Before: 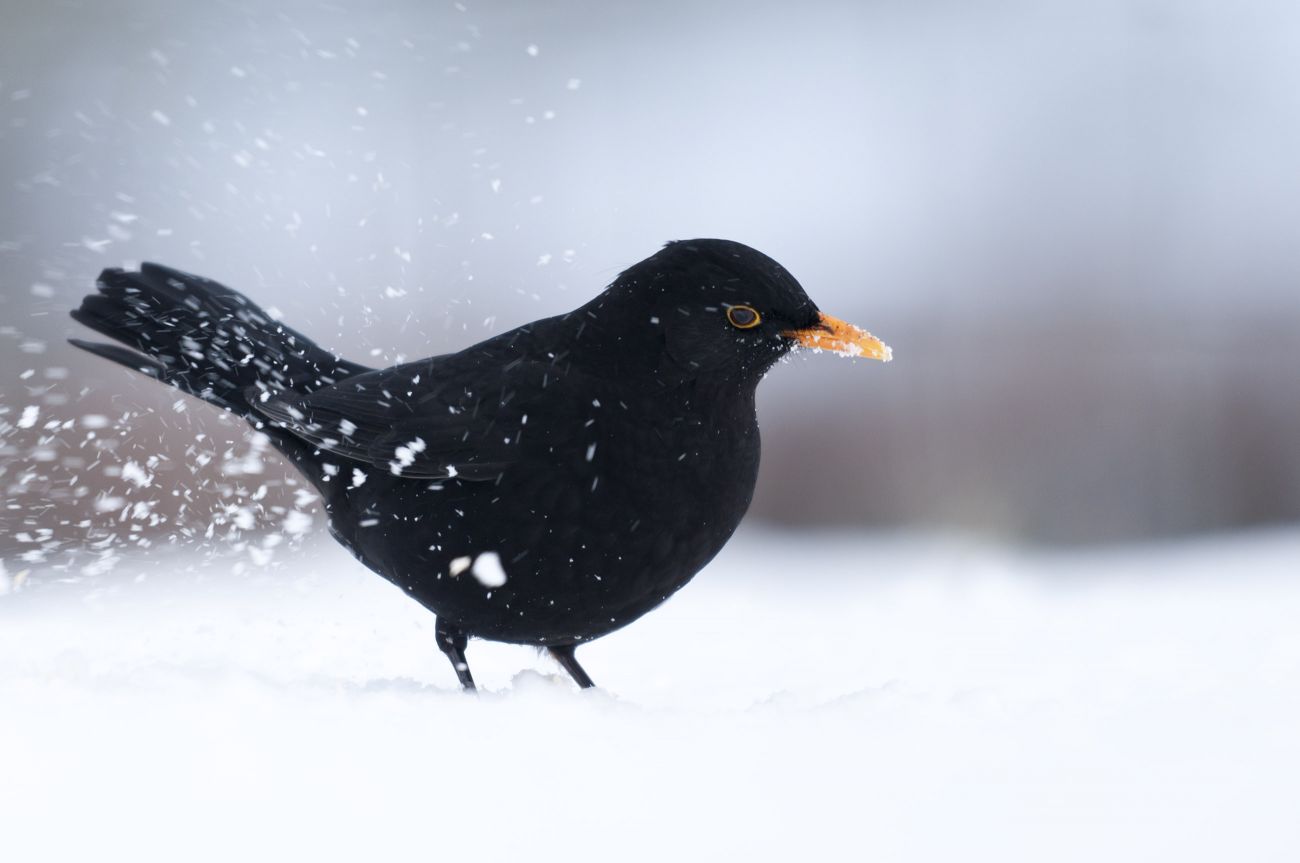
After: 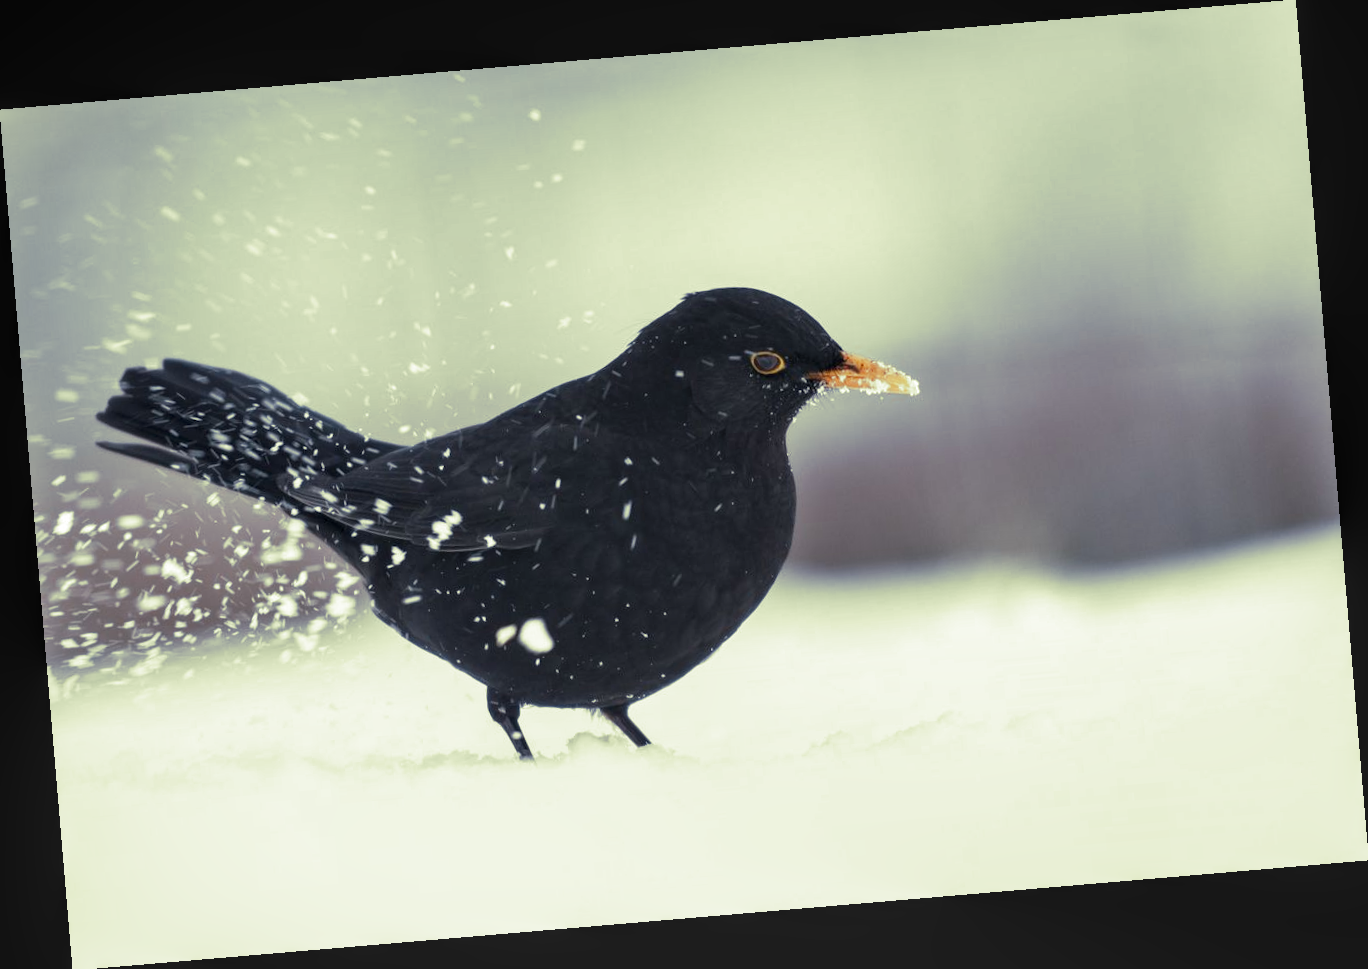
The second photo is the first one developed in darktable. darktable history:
shadows and highlights: low approximation 0.01, soften with gaussian
split-toning: shadows › hue 290.82°, shadows › saturation 0.34, highlights › saturation 0.38, balance 0, compress 50%
local contrast: on, module defaults
rotate and perspective: rotation -4.86°, automatic cropping off
